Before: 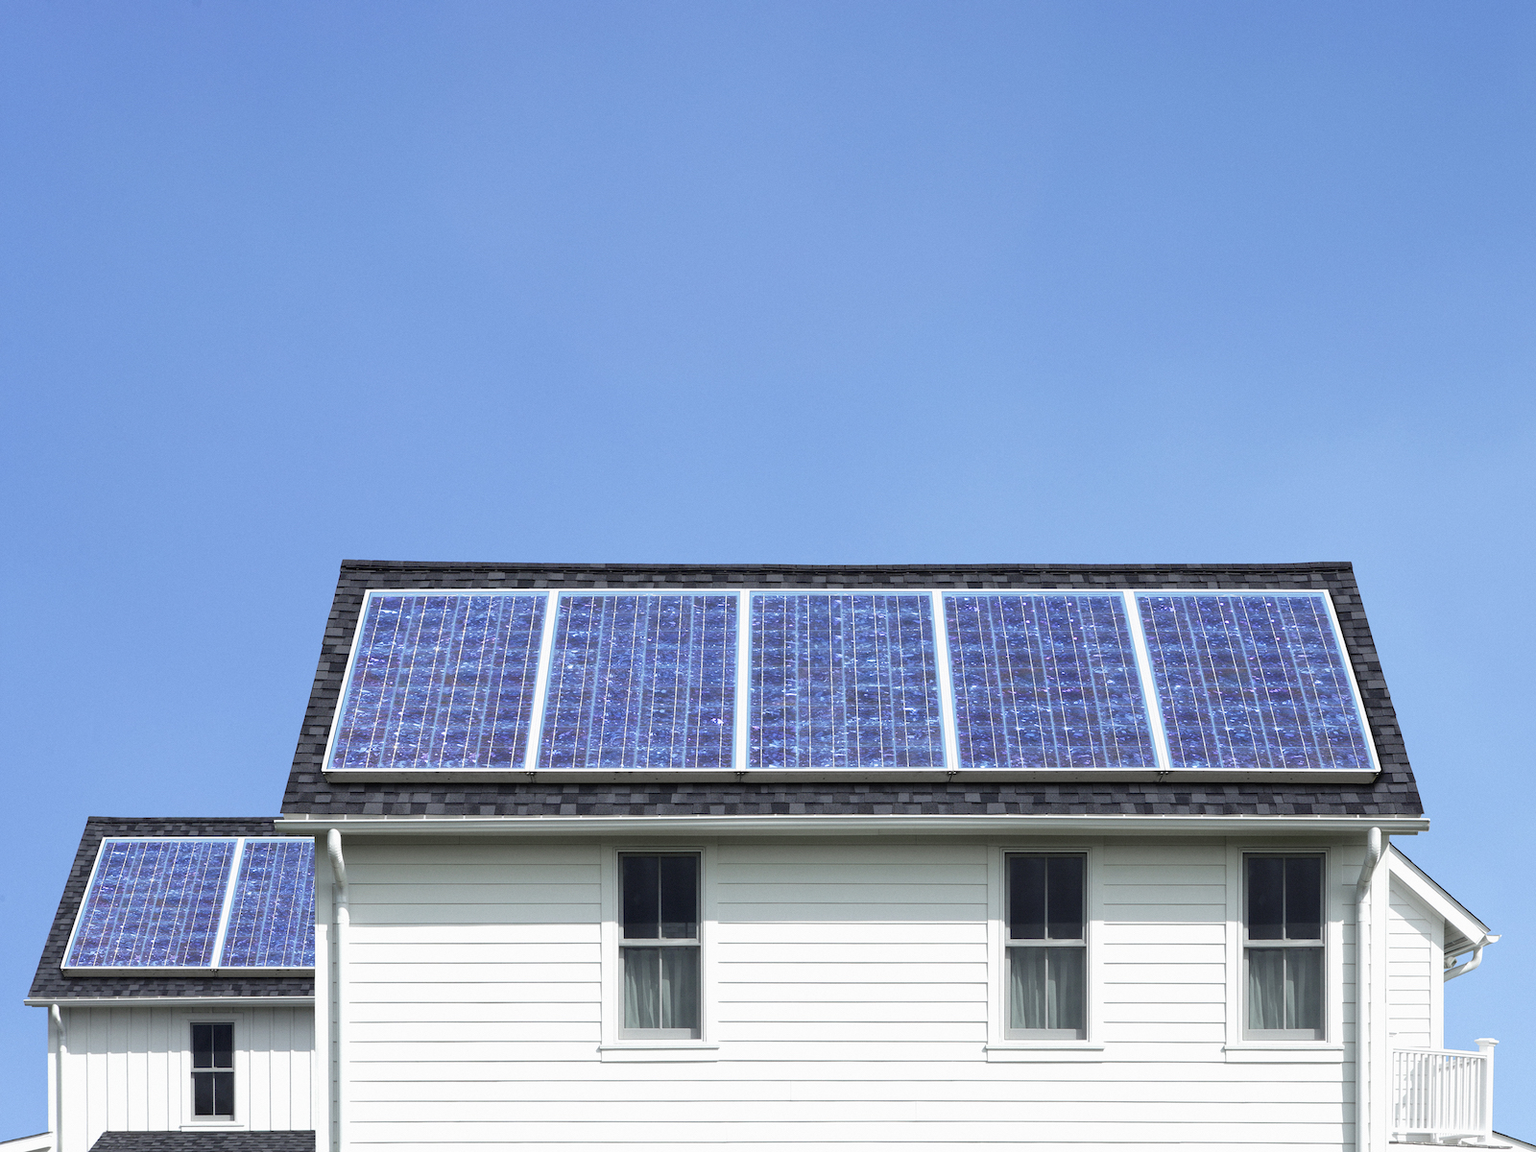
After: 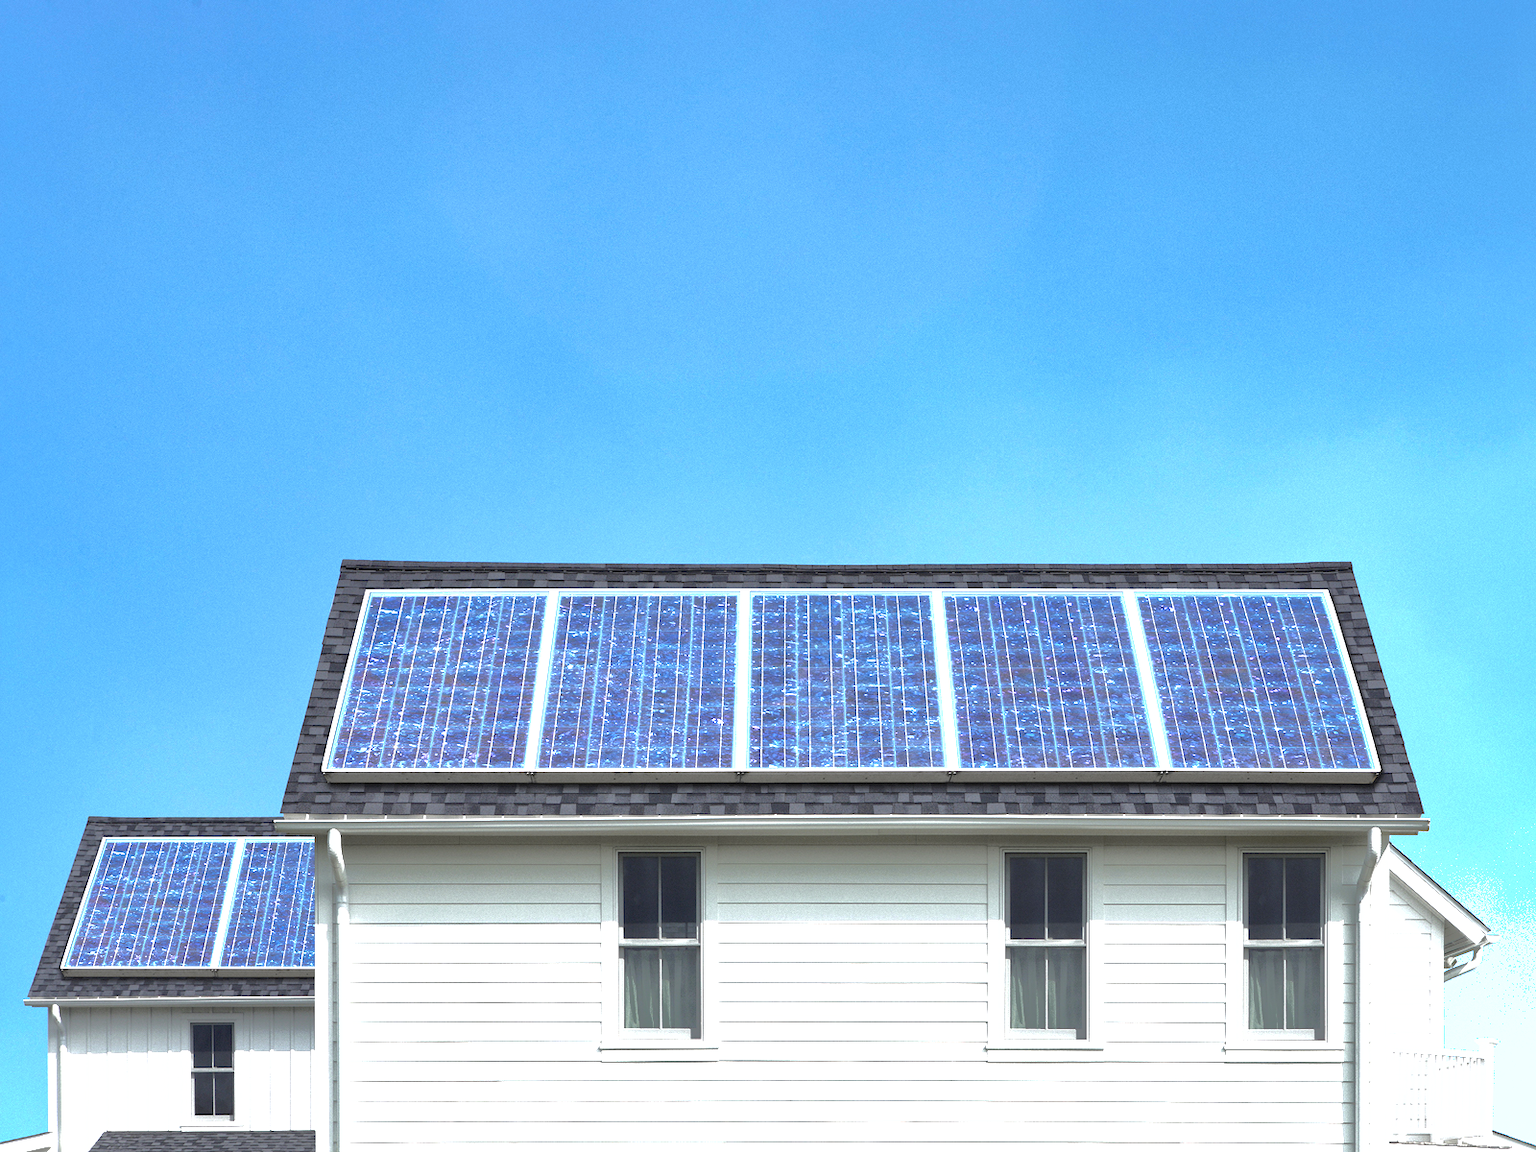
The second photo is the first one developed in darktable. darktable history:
contrast brightness saturation: contrast -0.078, brightness -0.041, saturation -0.106
shadows and highlights: shadows 39.64, highlights -59.92
tone equalizer: -8 EV -1.12 EV, -7 EV -1.05 EV, -6 EV -0.9 EV, -5 EV -0.572 EV, -3 EV 0.55 EV, -2 EV 0.88 EV, -1 EV 1 EV, +0 EV 1.07 EV, smoothing diameter 24.96%, edges refinement/feathering 5.51, preserve details guided filter
color zones: curves: ch2 [(0, 0.488) (0.143, 0.417) (0.286, 0.212) (0.429, 0.179) (0.571, 0.154) (0.714, 0.415) (0.857, 0.495) (1, 0.488)]
